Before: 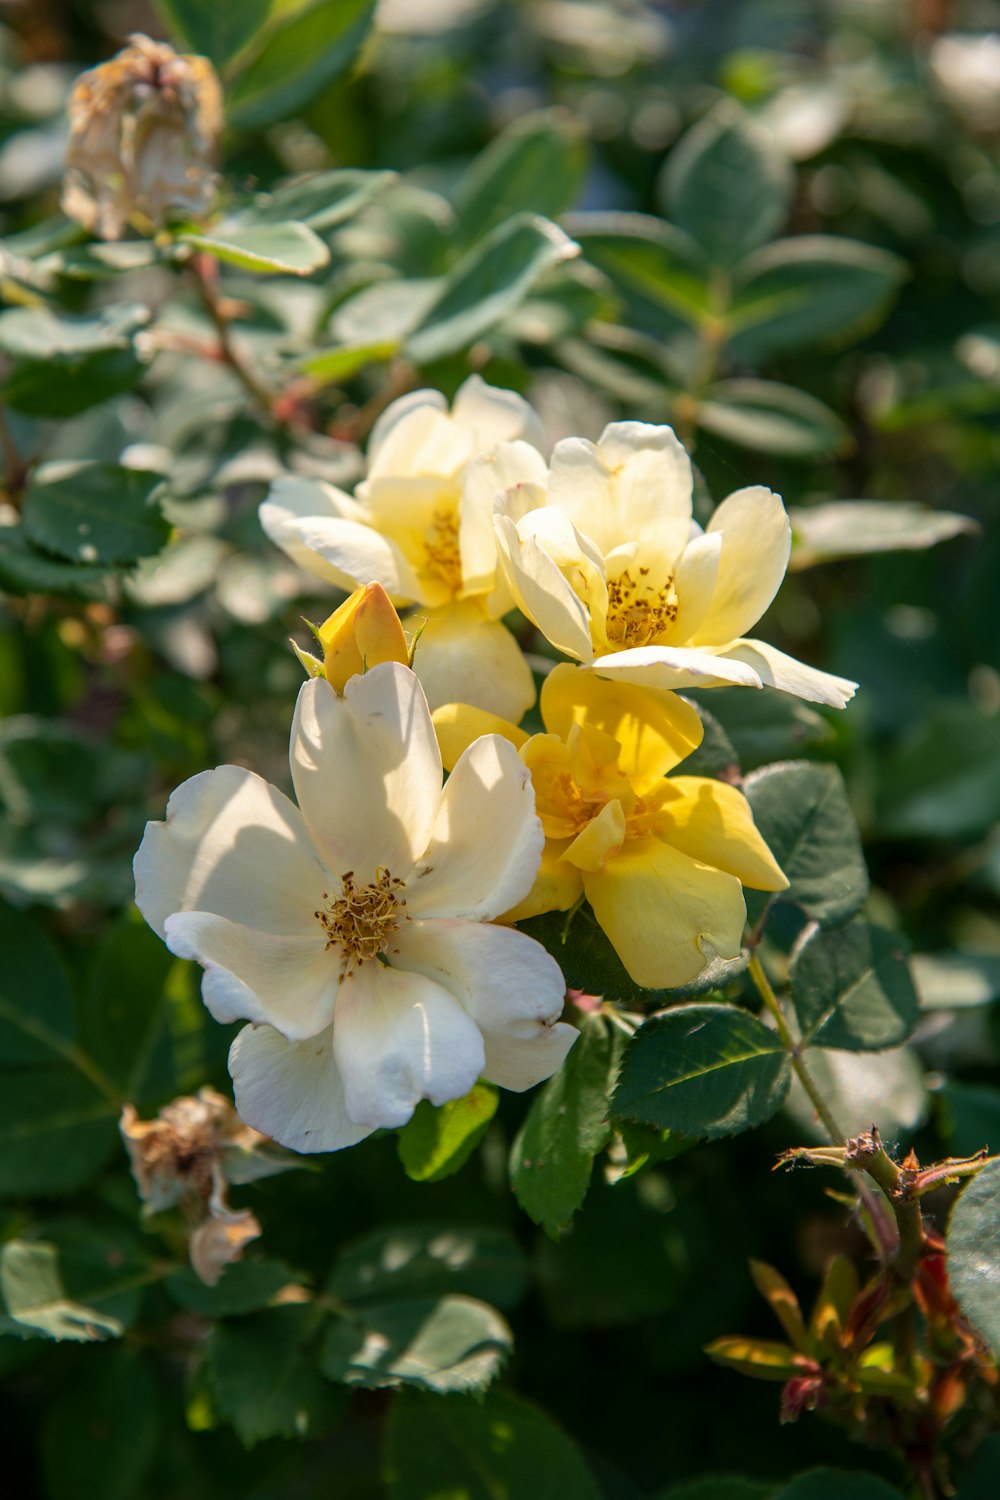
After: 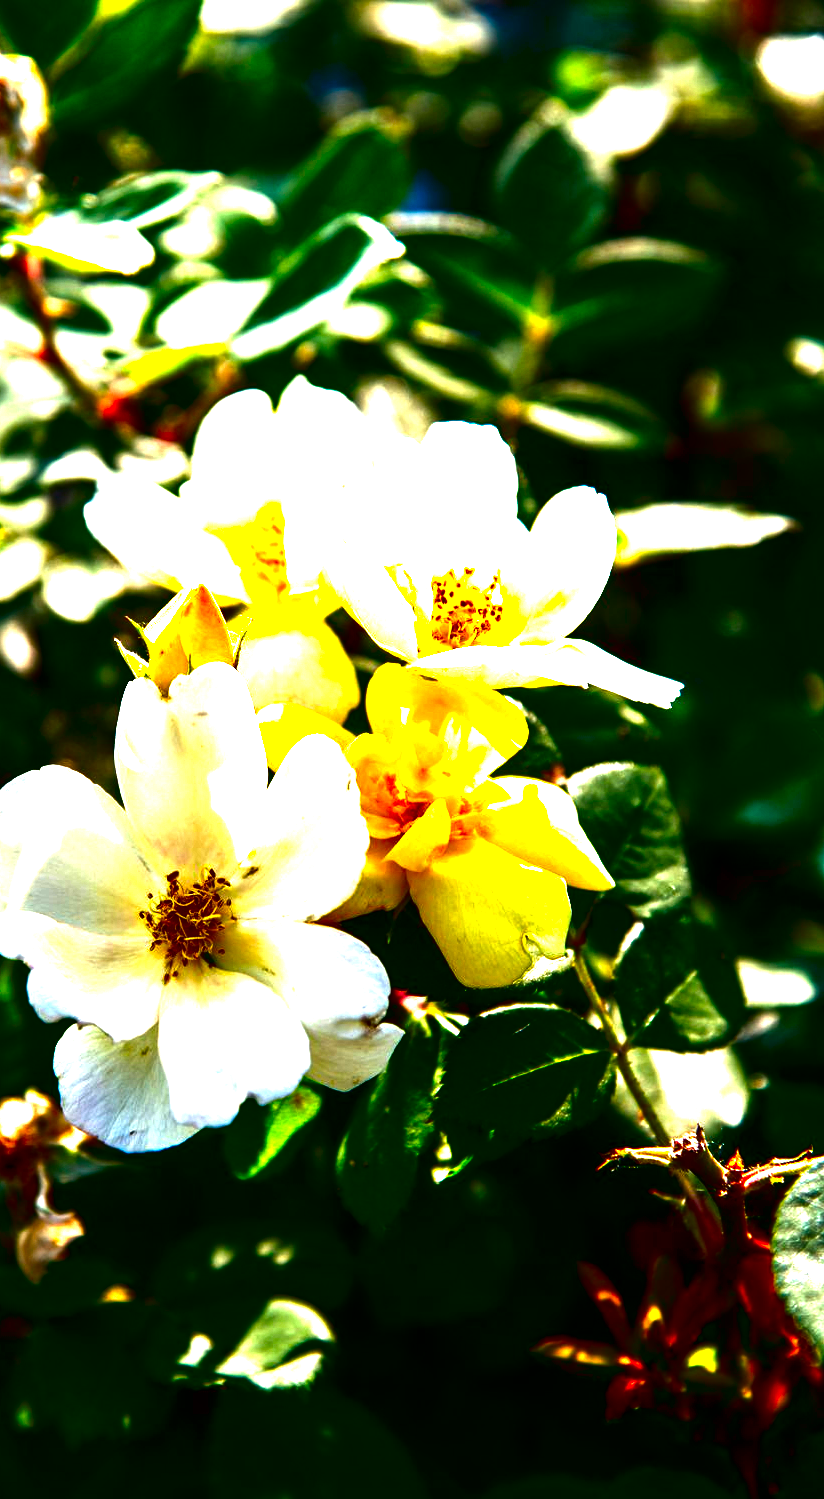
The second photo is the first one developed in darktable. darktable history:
crop: left 17.582%, bottom 0.031%
exposure: exposure 1 EV, compensate highlight preservation false
contrast brightness saturation: brightness -1, saturation 1
tone equalizer: -8 EV -1.08 EV, -7 EV -1.01 EV, -6 EV -0.867 EV, -5 EV -0.578 EV, -3 EV 0.578 EV, -2 EV 0.867 EV, -1 EV 1.01 EV, +0 EV 1.08 EV, edges refinement/feathering 500, mask exposure compensation -1.57 EV, preserve details no
